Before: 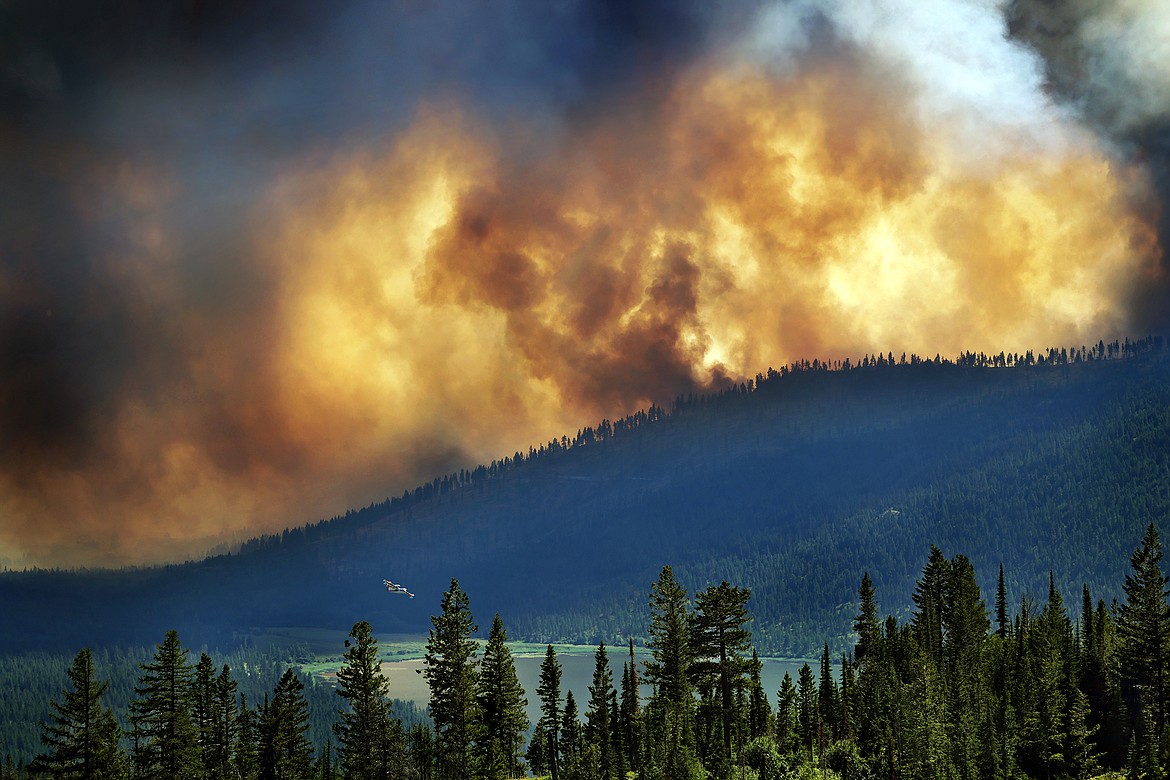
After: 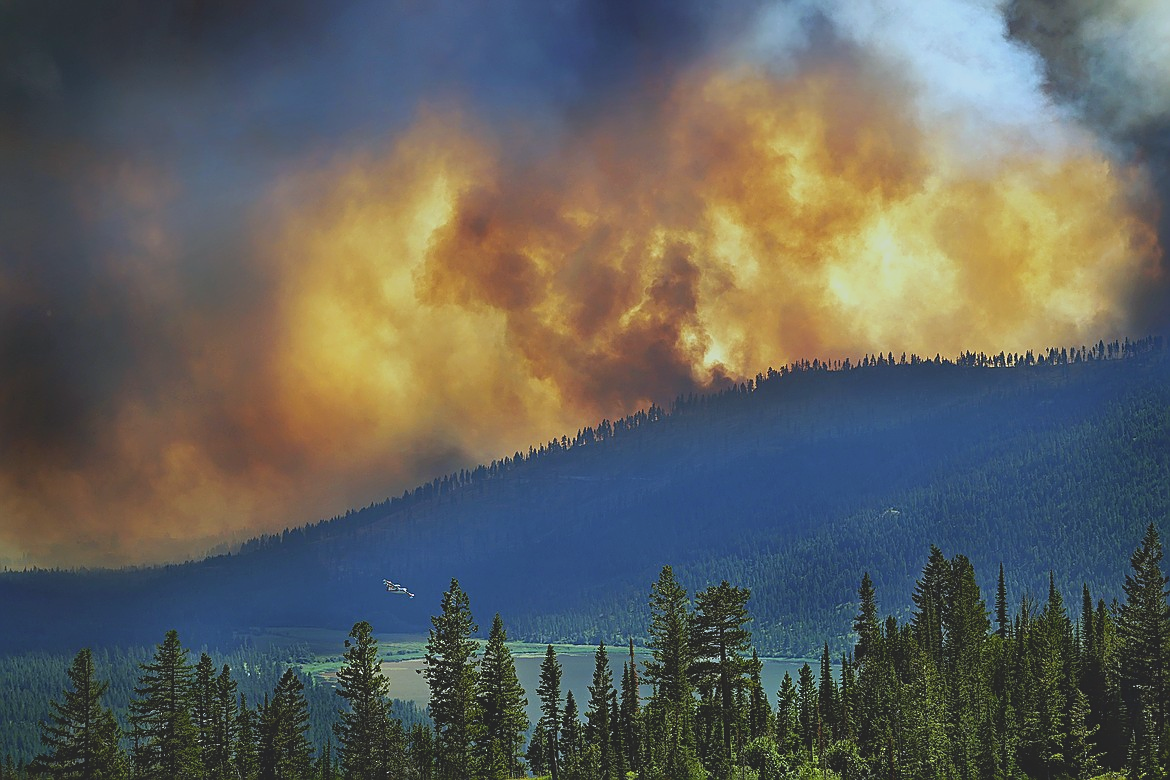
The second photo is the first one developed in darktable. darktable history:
contrast brightness saturation: contrast -0.28
white balance: red 0.954, blue 1.079
sharpen: on, module defaults
